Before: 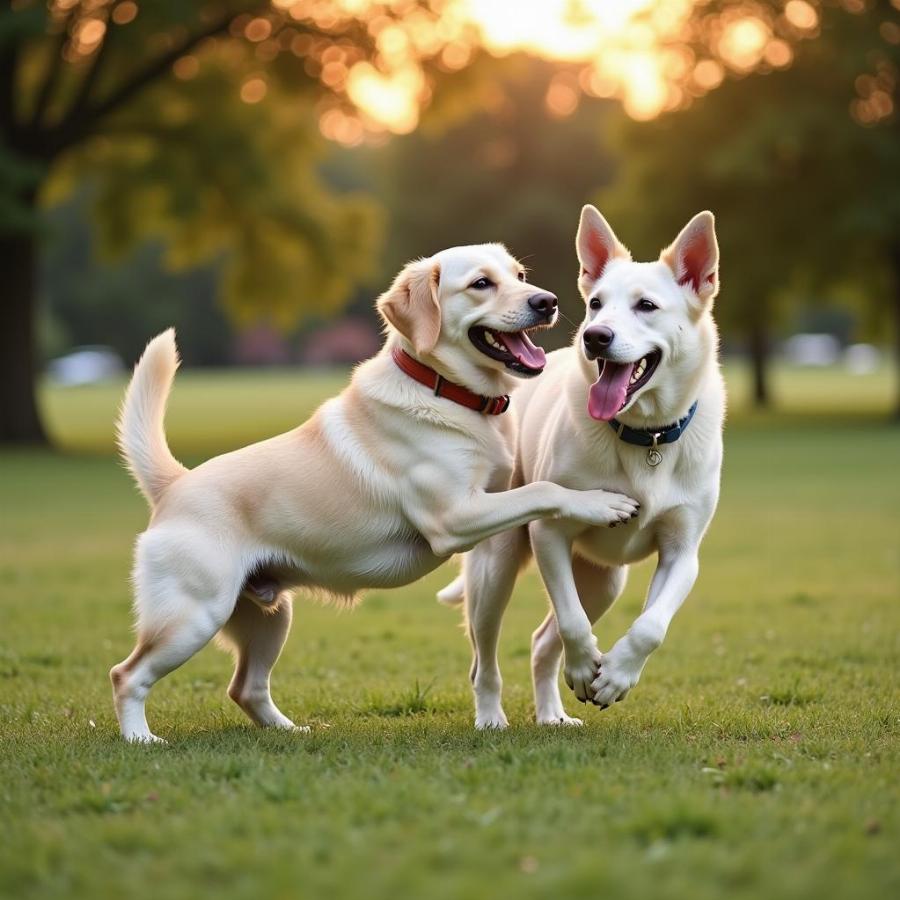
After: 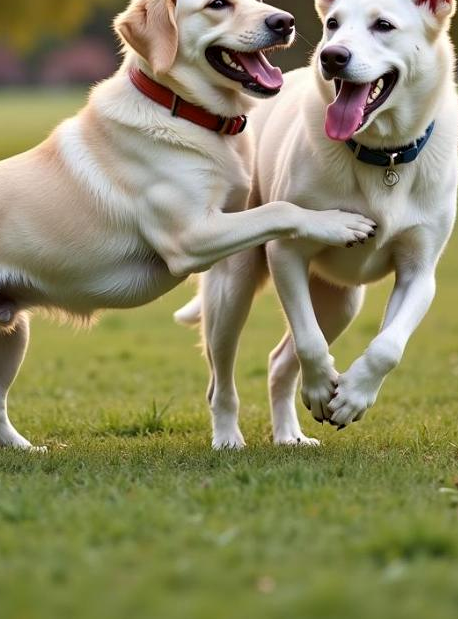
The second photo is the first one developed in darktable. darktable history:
crop and rotate: left 29.237%, top 31.152%, right 19.807%
contrast equalizer: octaves 7, y [[0.6 ×6], [0.55 ×6], [0 ×6], [0 ×6], [0 ×6]], mix 0.15
shadows and highlights: soften with gaussian
